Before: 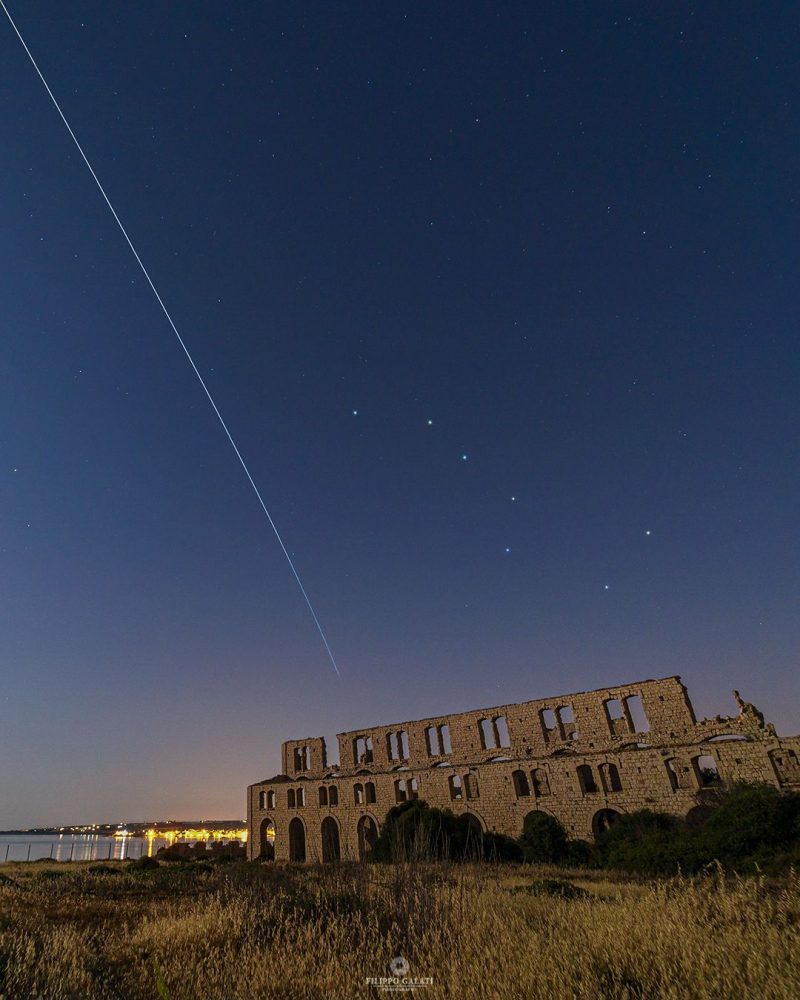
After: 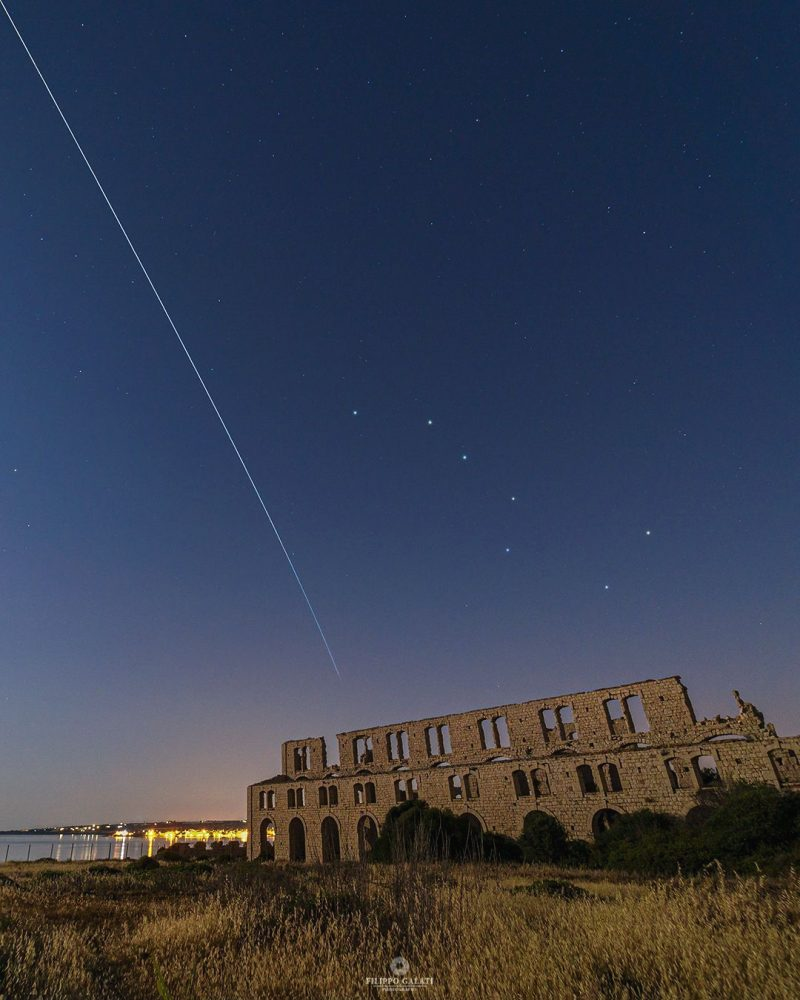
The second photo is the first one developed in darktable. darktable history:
exposure: black level correction -0.001, exposure 0.079 EV, compensate highlight preservation false
